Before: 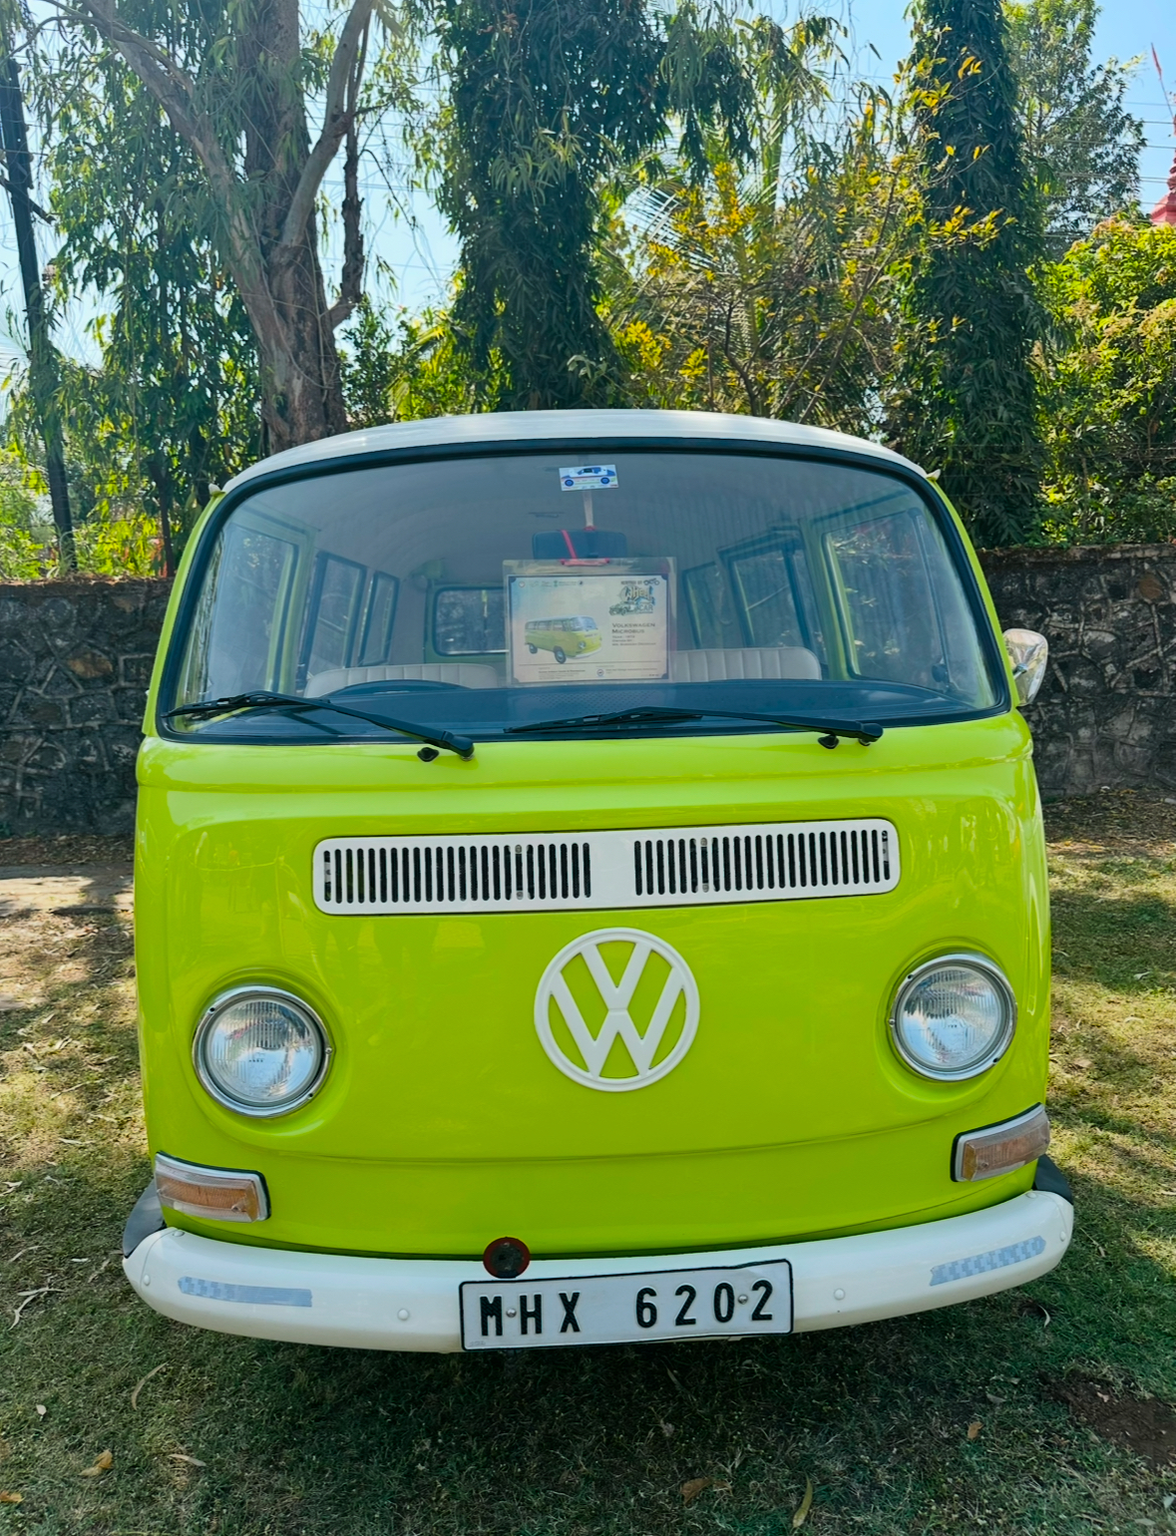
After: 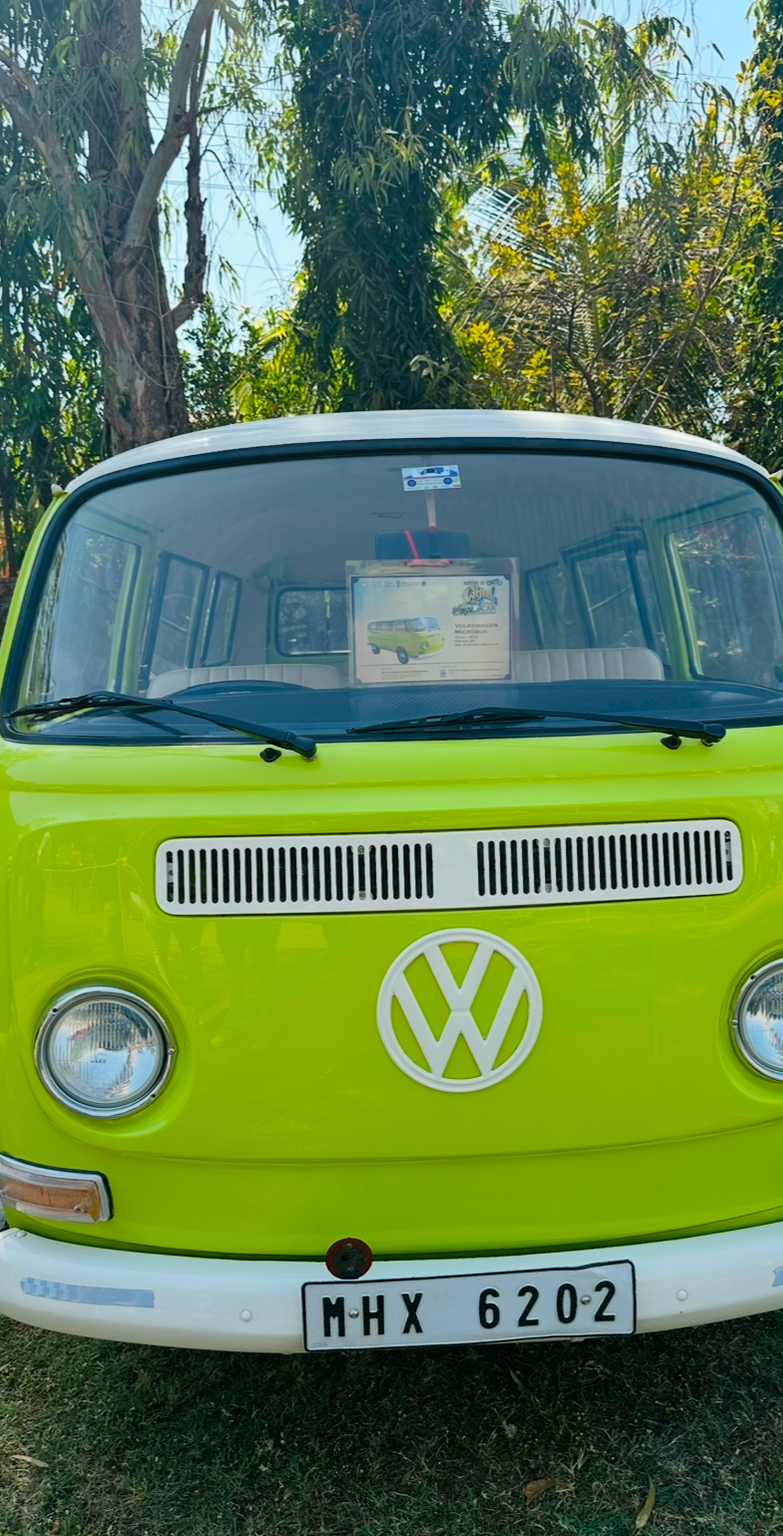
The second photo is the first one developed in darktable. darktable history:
crop and rotate: left 13.409%, right 19.924%
